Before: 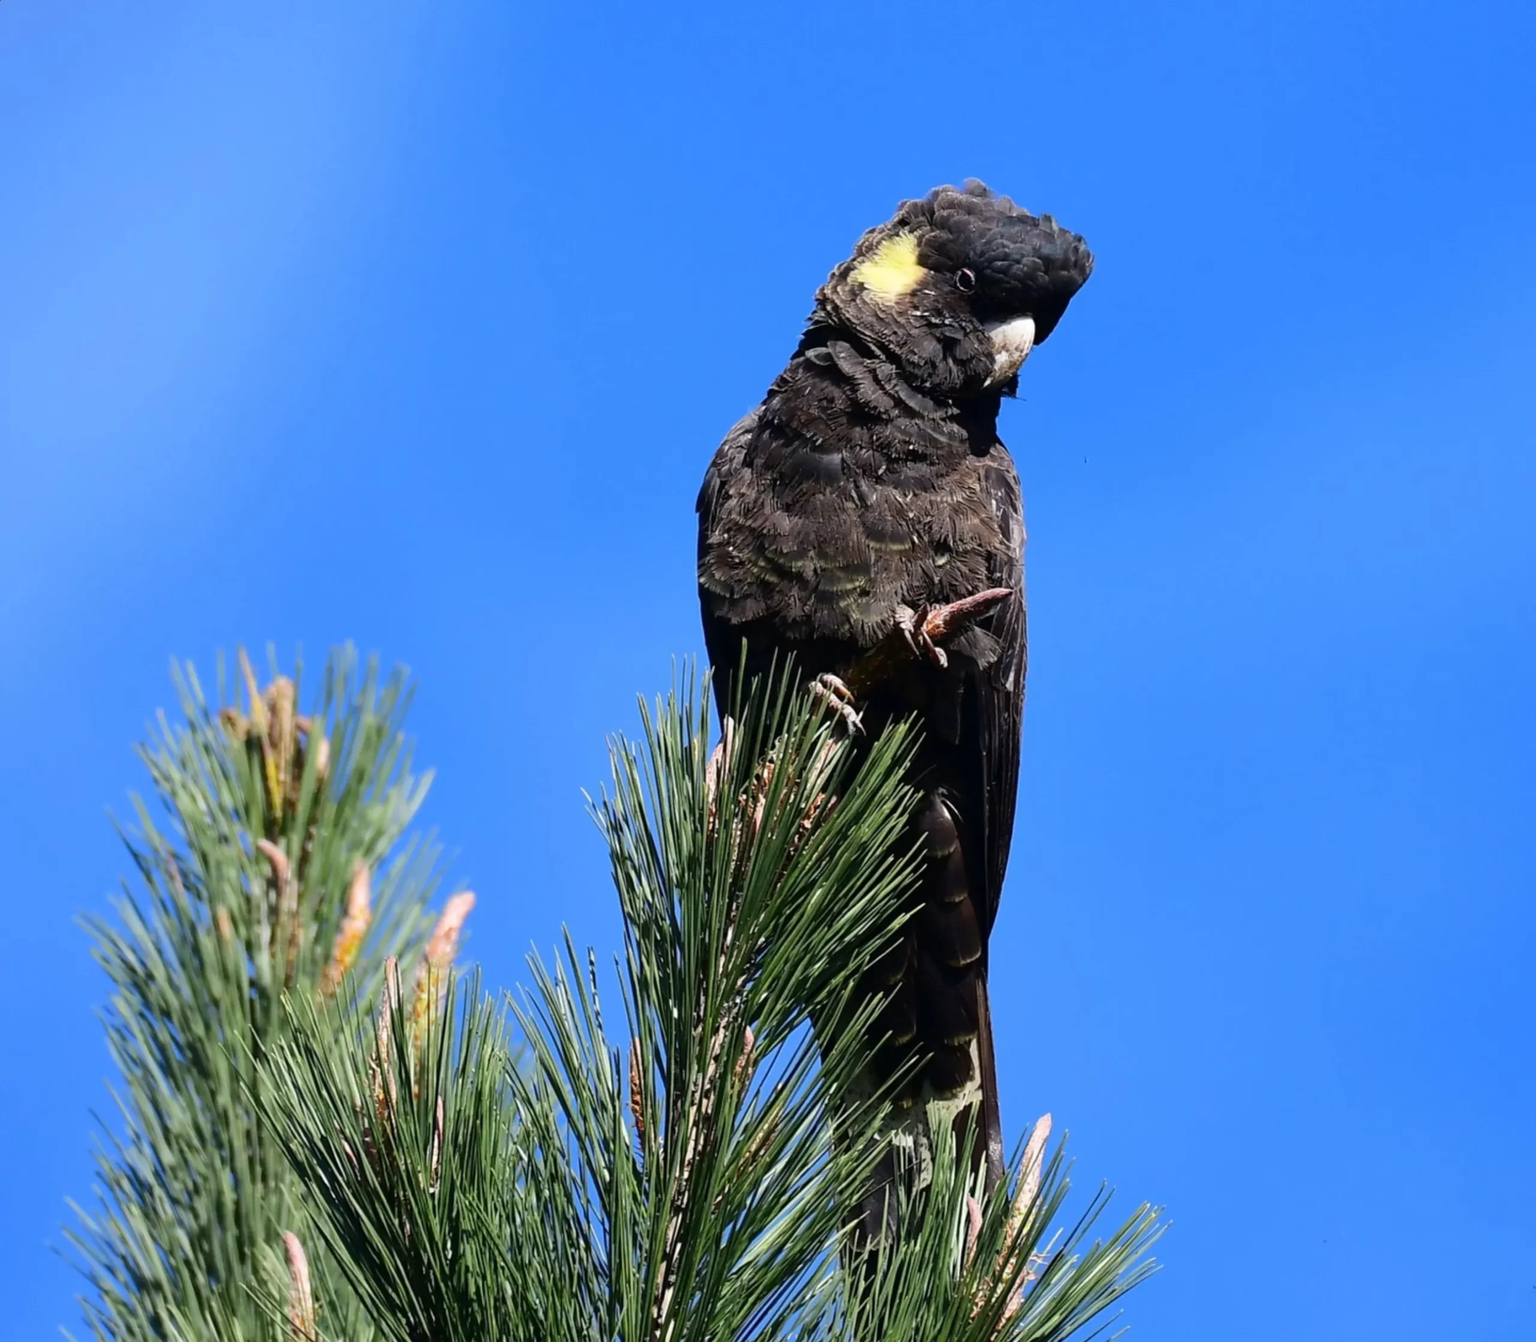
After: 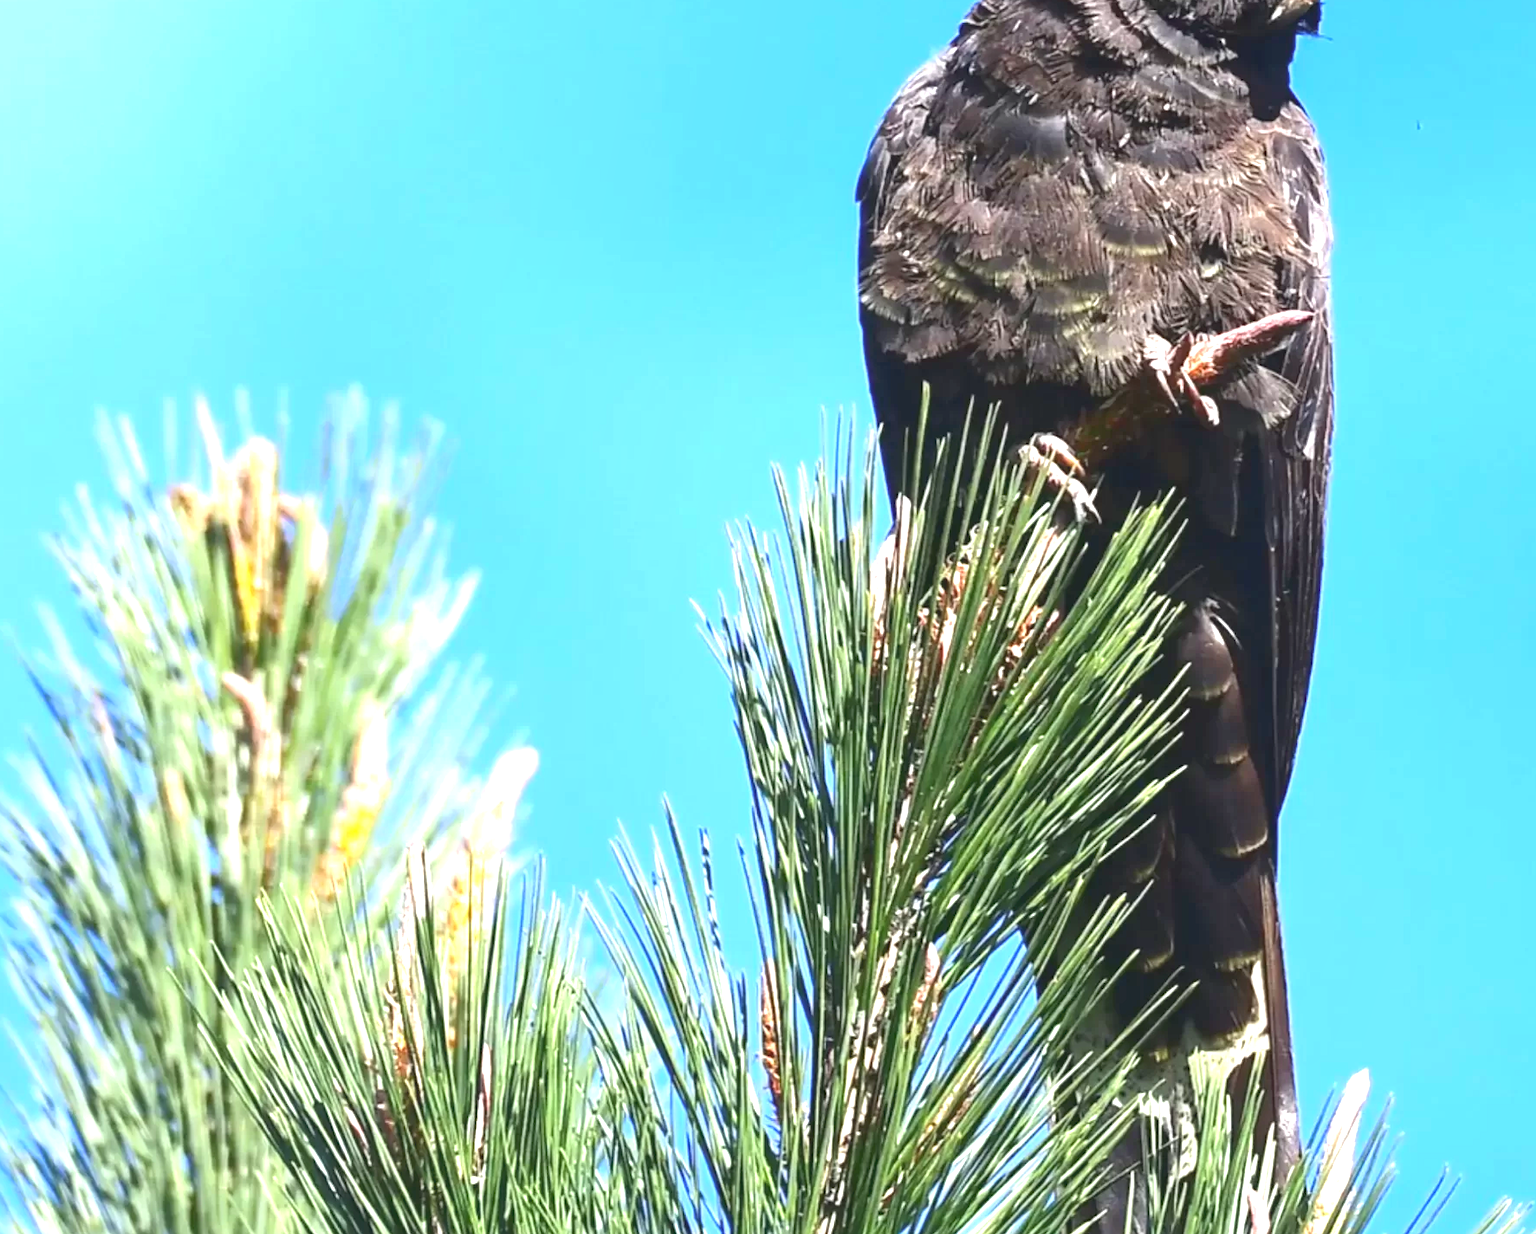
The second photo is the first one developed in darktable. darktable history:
local contrast: highlights 69%, shadows 68%, detail 83%, midtone range 0.328
crop: left 6.734%, top 27.831%, right 23.995%, bottom 8.459%
exposure: black level correction 0, exposure 1.672 EV, compensate highlight preservation false
